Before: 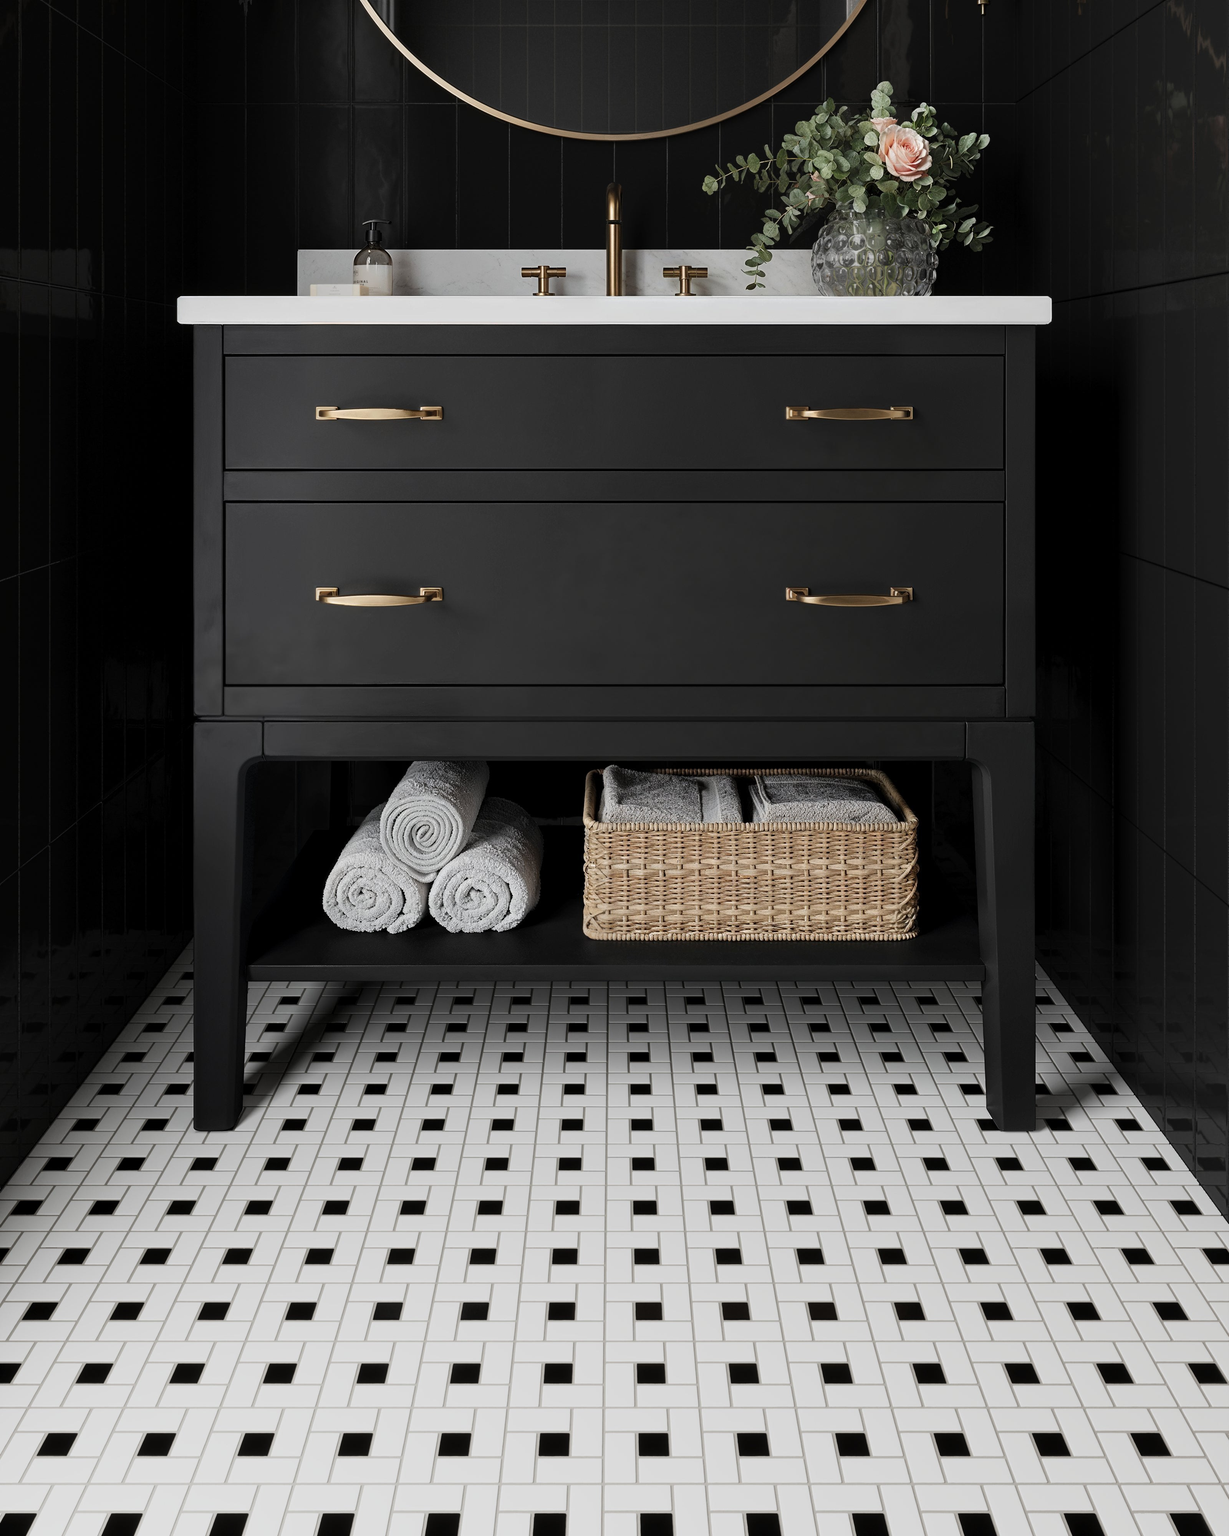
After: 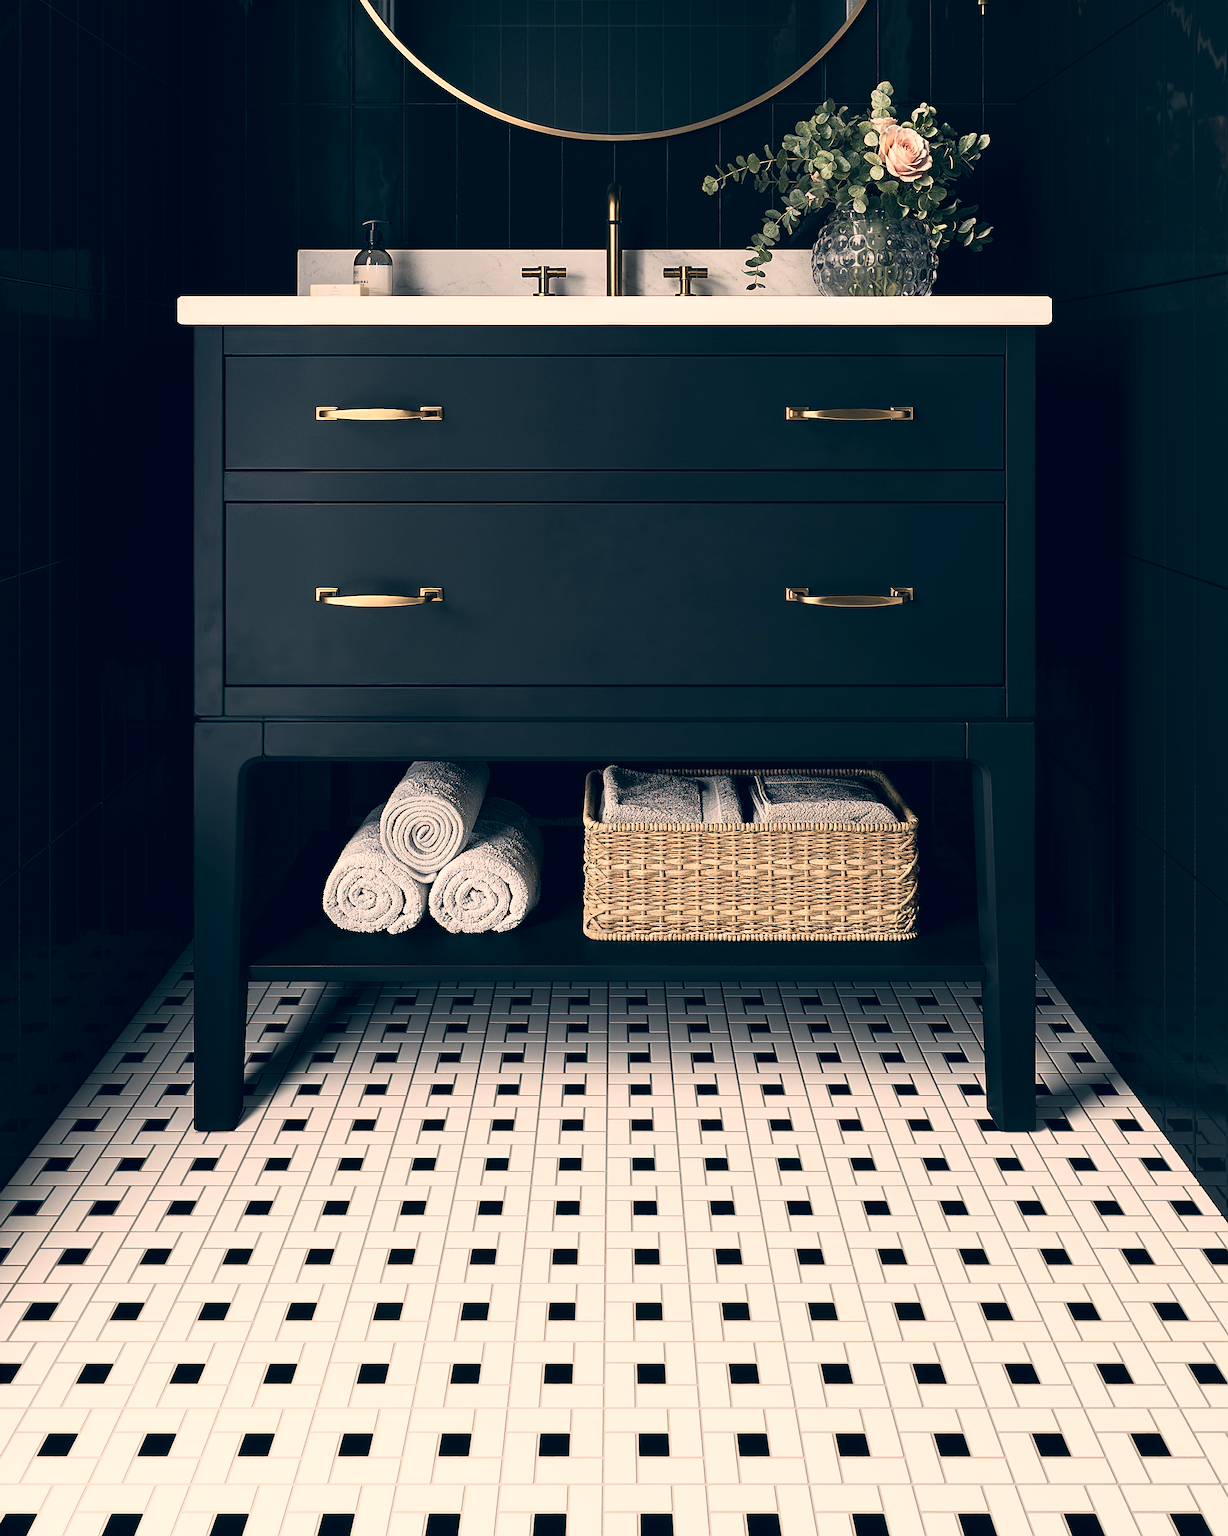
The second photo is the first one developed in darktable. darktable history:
sharpen: amount 0.75
lowpass: radius 0.5, unbound 0
color correction: highlights a* 10.32, highlights b* 14.66, shadows a* -9.59, shadows b* -15.02
tone equalizer: -8 EV -0.417 EV, -7 EV -0.389 EV, -6 EV -0.333 EV, -5 EV -0.222 EV, -3 EV 0.222 EV, -2 EV 0.333 EV, -1 EV 0.389 EV, +0 EV 0.417 EV, edges refinement/feathering 500, mask exposure compensation -1.57 EV, preserve details no
base curve: curves: ch0 [(0, 0) (0.257, 0.25) (0.482, 0.586) (0.757, 0.871) (1, 1)]
